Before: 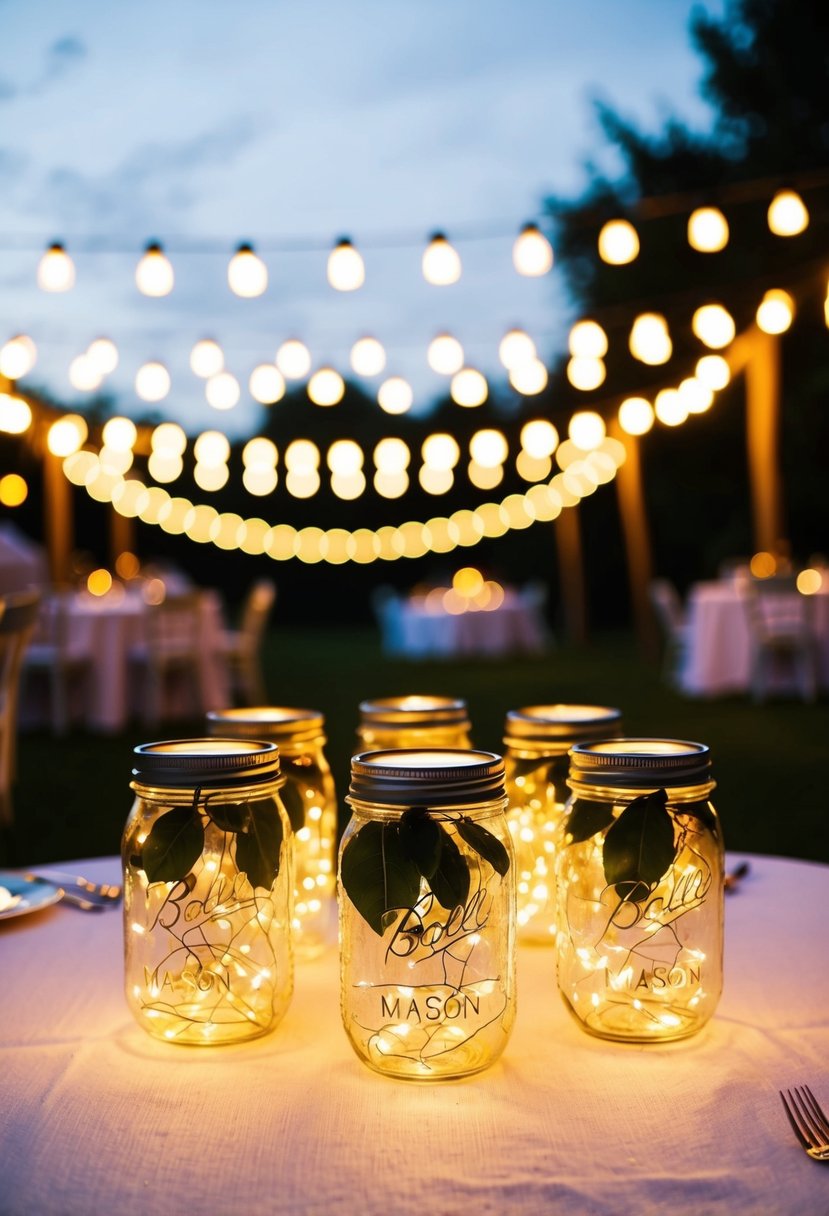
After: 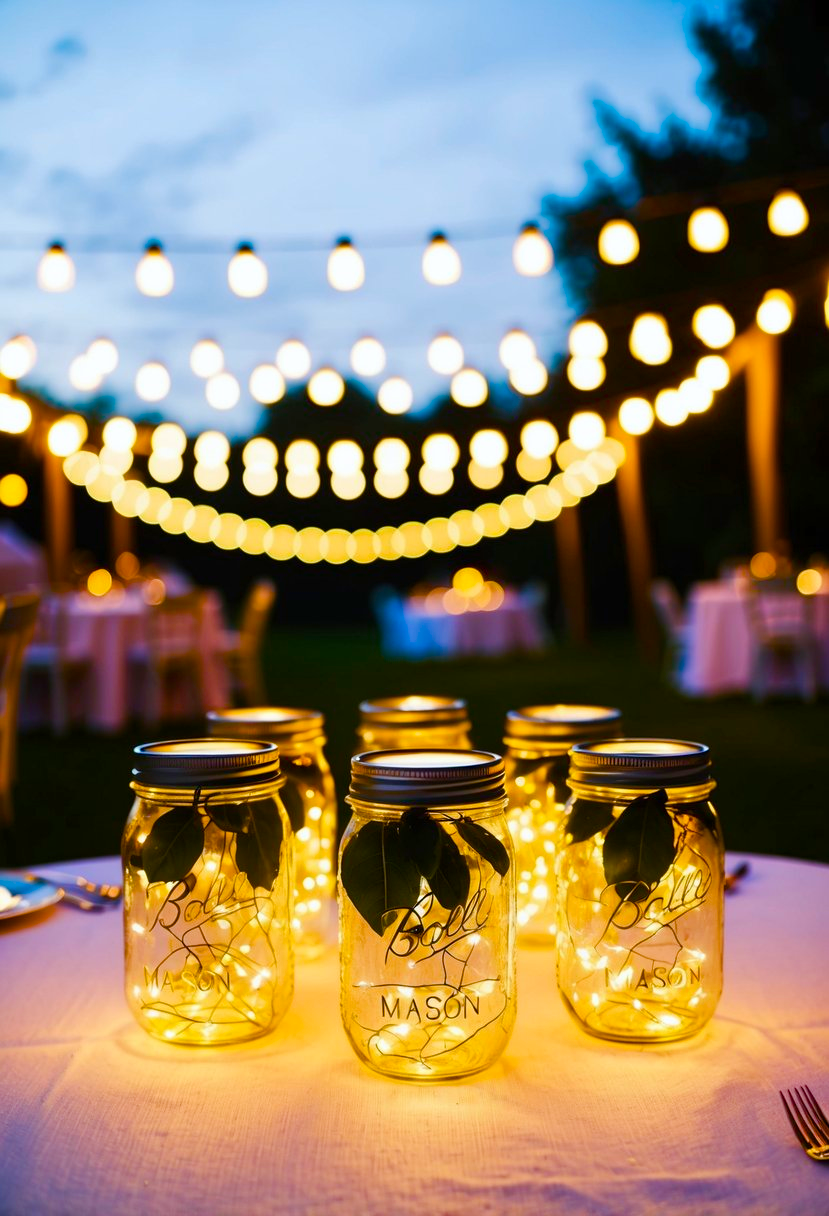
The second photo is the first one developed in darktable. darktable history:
color balance rgb: linear chroma grading › global chroma 18.9%, perceptual saturation grading › global saturation 20%, perceptual saturation grading › highlights -25%, perceptual saturation grading › shadows 50%, global vibrance 18.93%
white balance: red 0.988, blue 1.017
